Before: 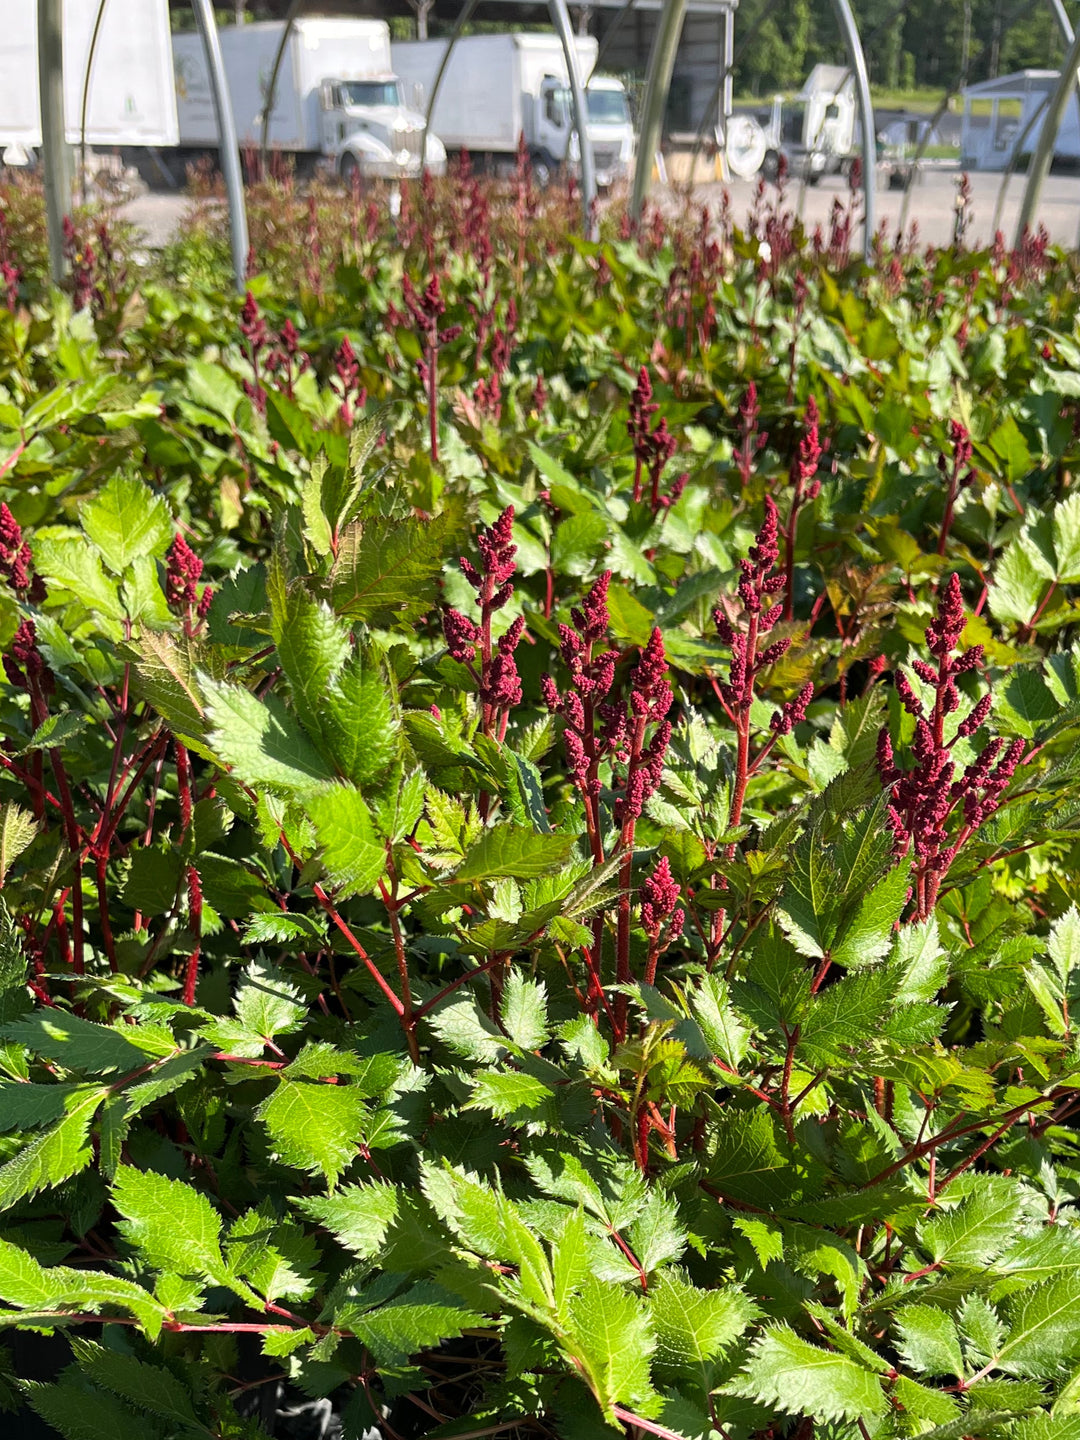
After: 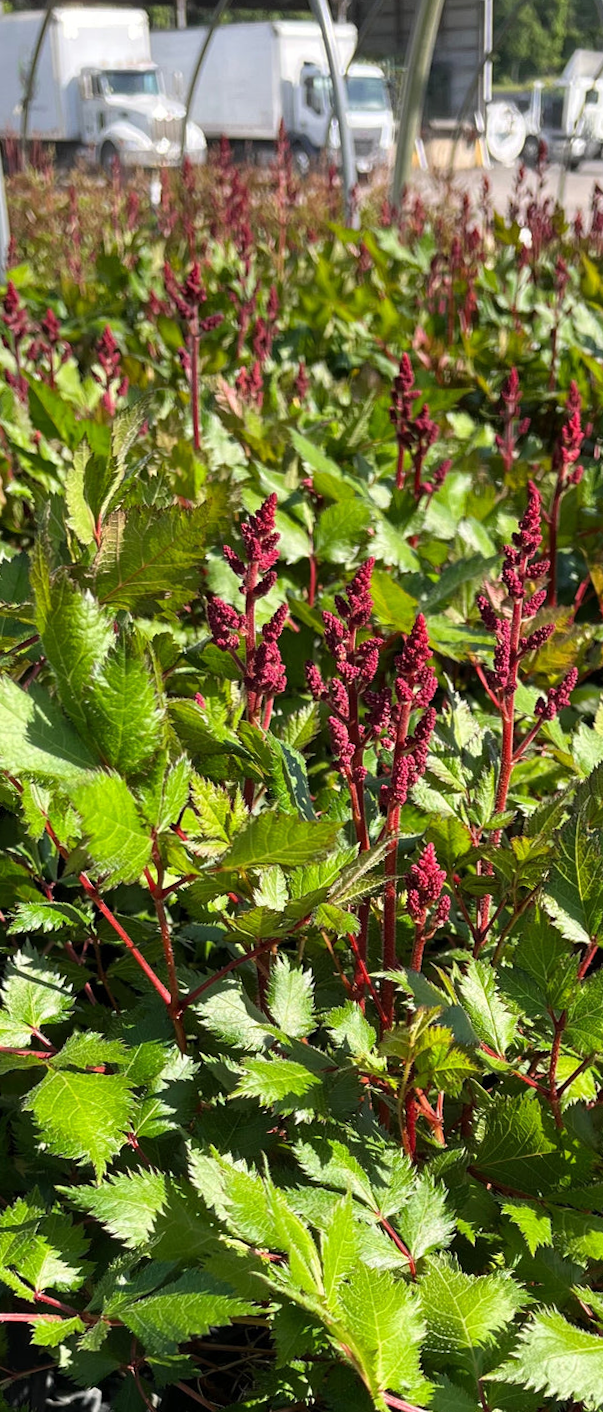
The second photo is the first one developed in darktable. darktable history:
rotate and perspective: rotation -0.45°, automatic cropping original format, crop left 0.008, crop right 0.992, crop top 0.012, crop bottom 0.988
crop: left 21.674%, right 22.086%
